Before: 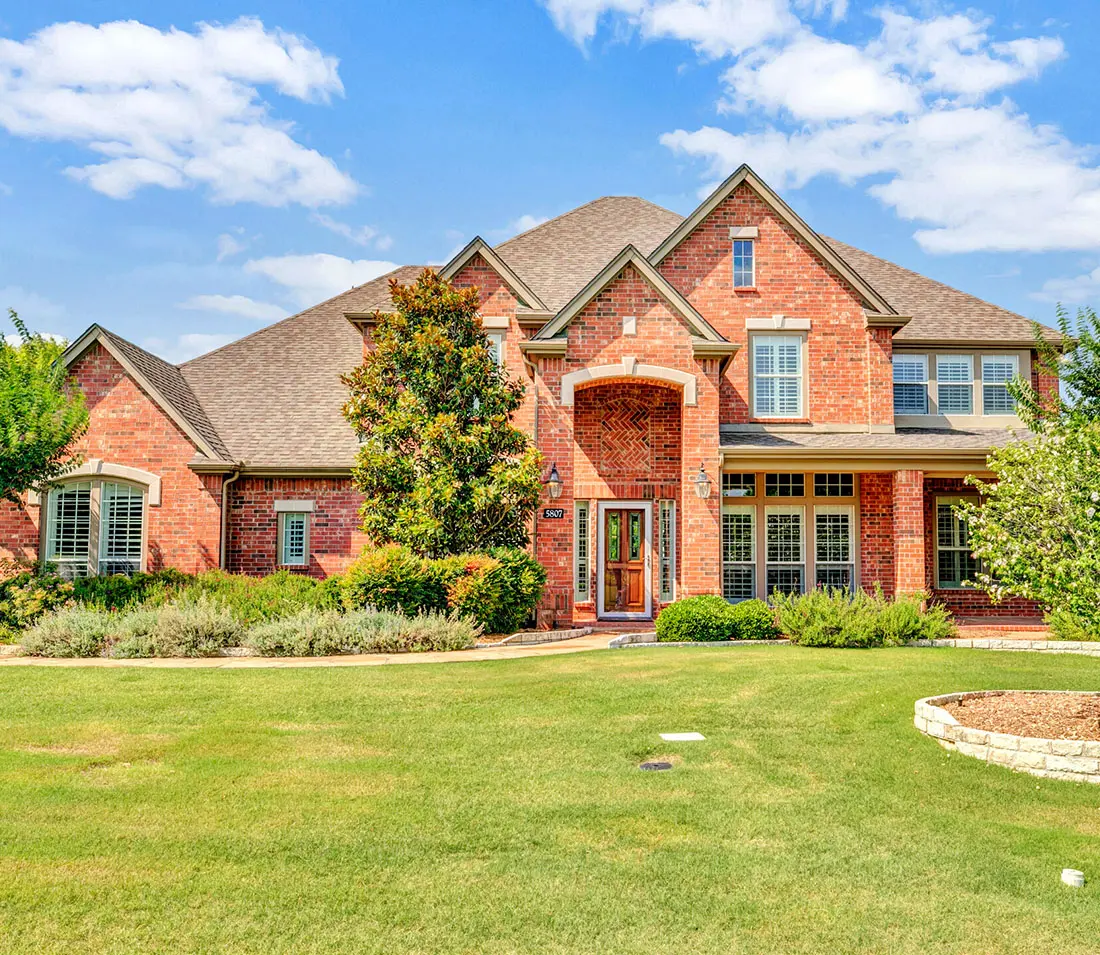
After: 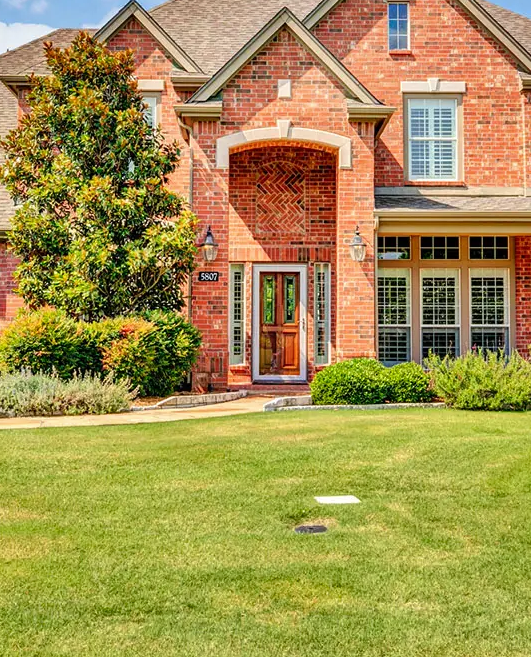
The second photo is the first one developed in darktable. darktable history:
shadows and highlights: low approximation 0.01, soften with gaussian
crop: left 31.377%, top 24.817%, right 20.281%, bottom 6.319%
